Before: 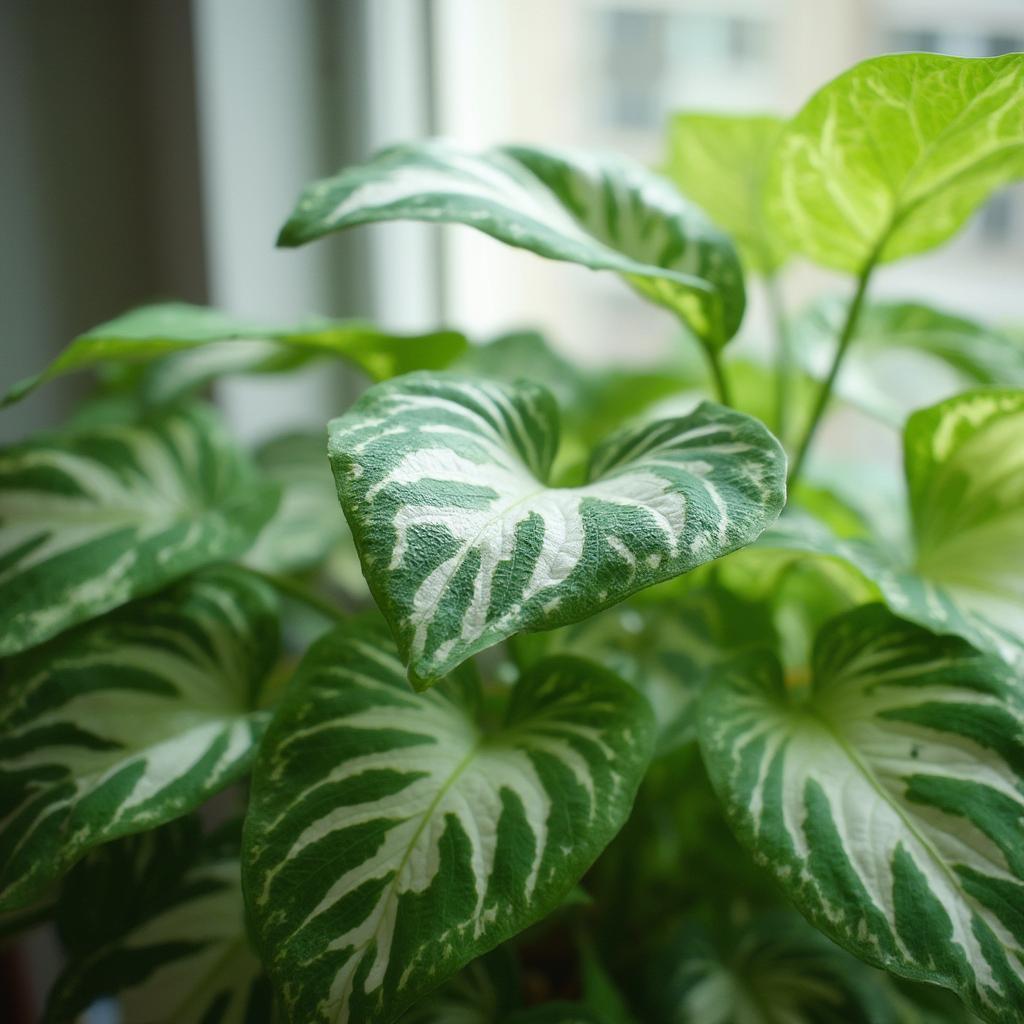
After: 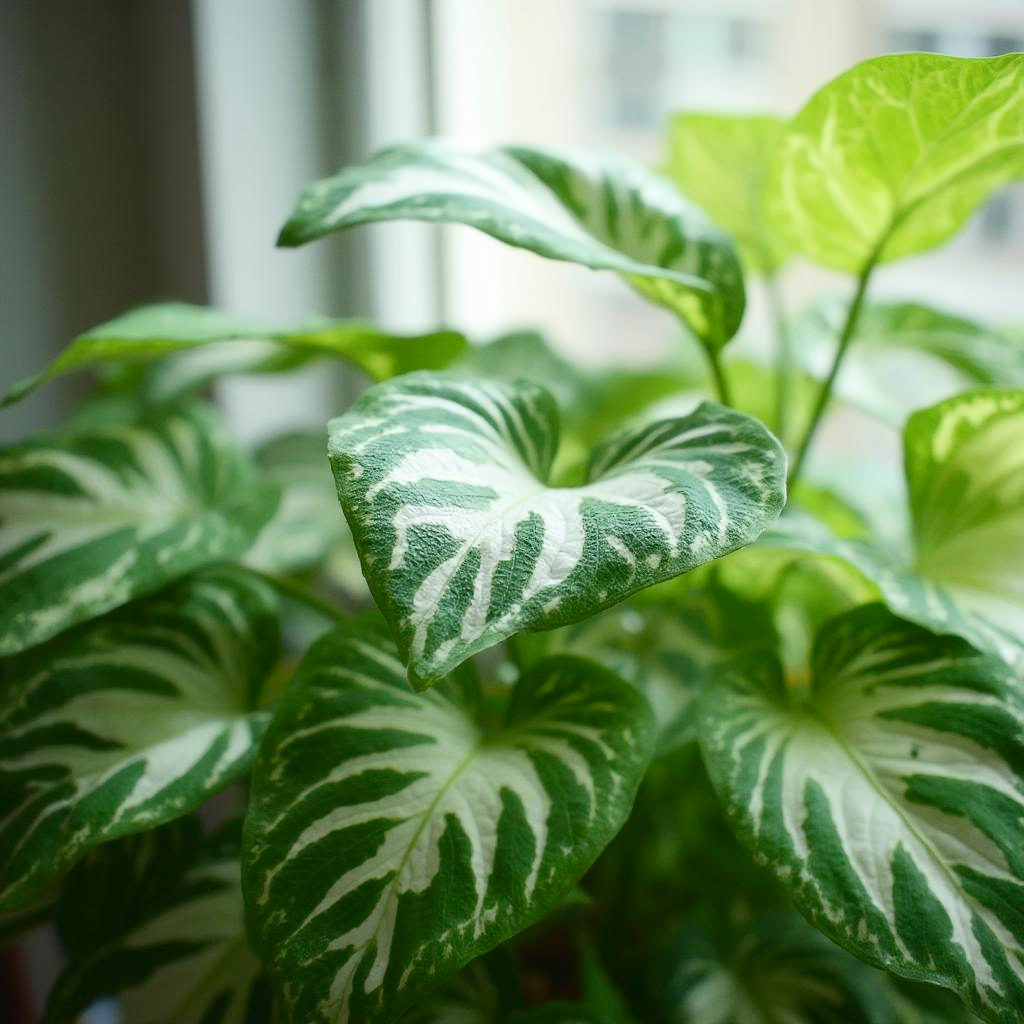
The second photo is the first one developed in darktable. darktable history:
levels: levels [0, 0.478, 1]
contrast brightness saturation: contrast 0.14
